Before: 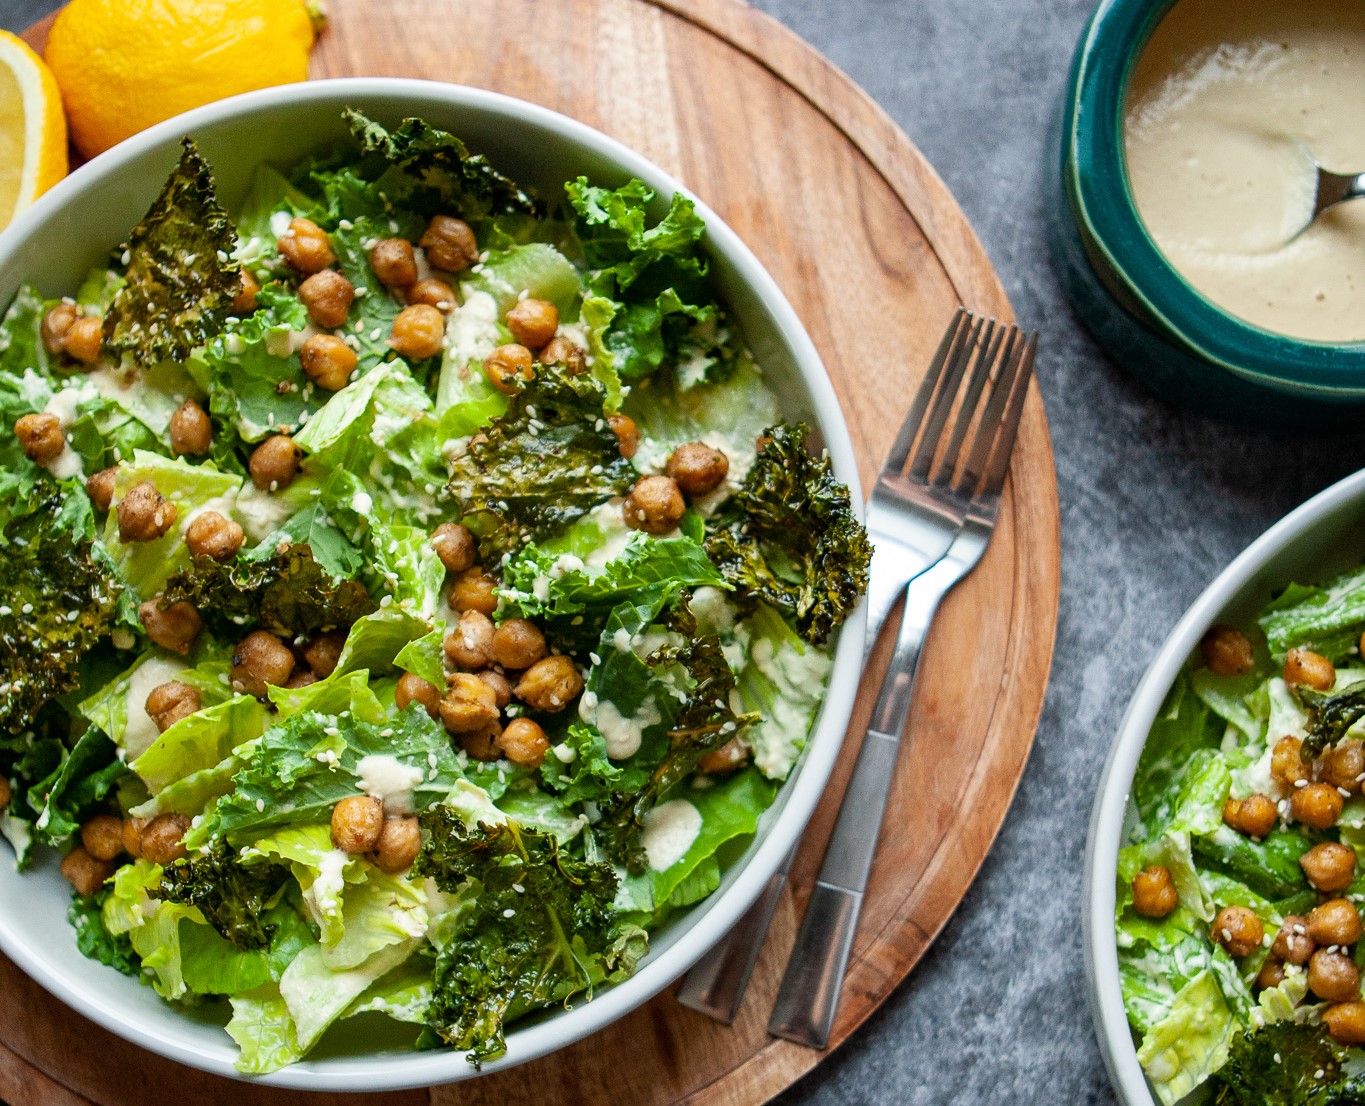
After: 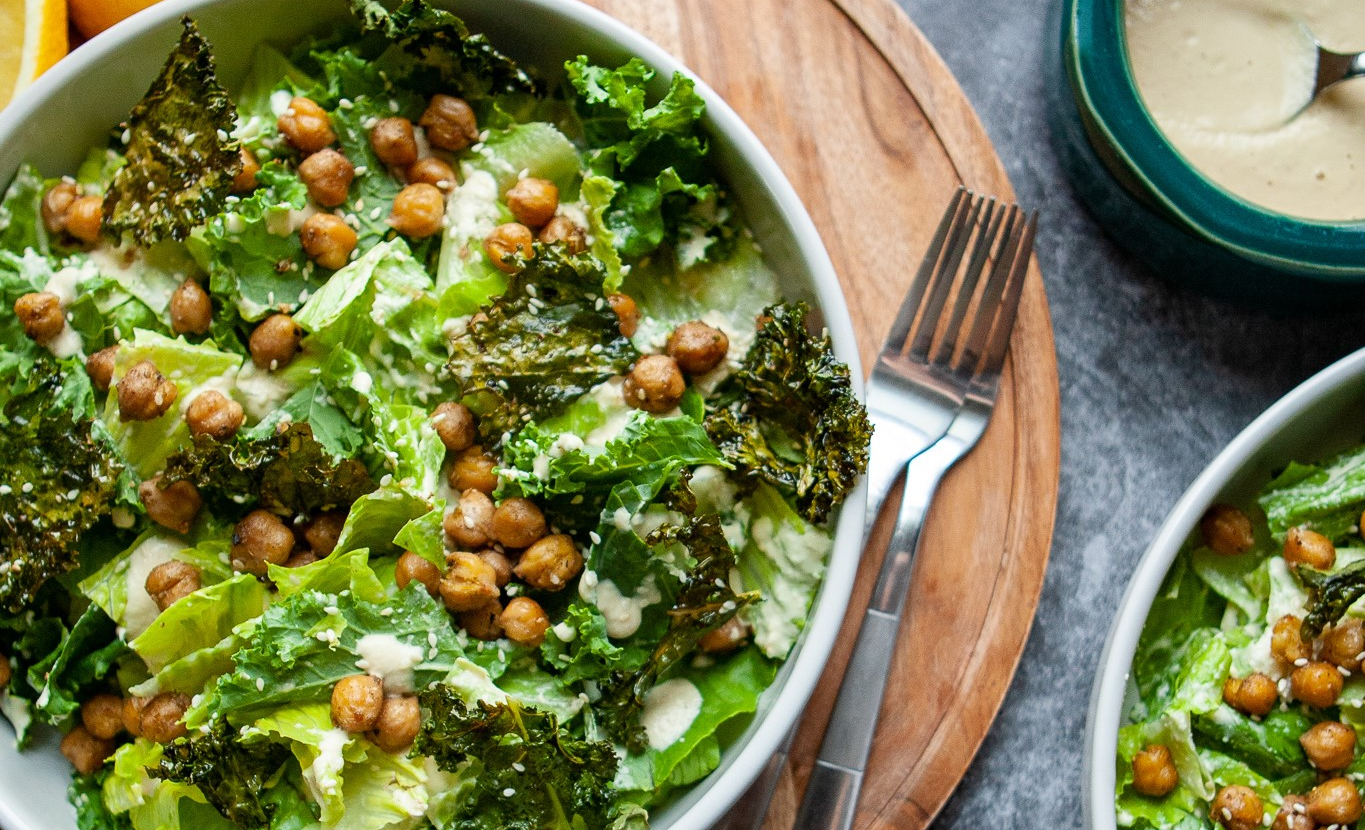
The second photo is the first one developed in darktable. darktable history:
crop: top 11.018%, bottom 13.926%
